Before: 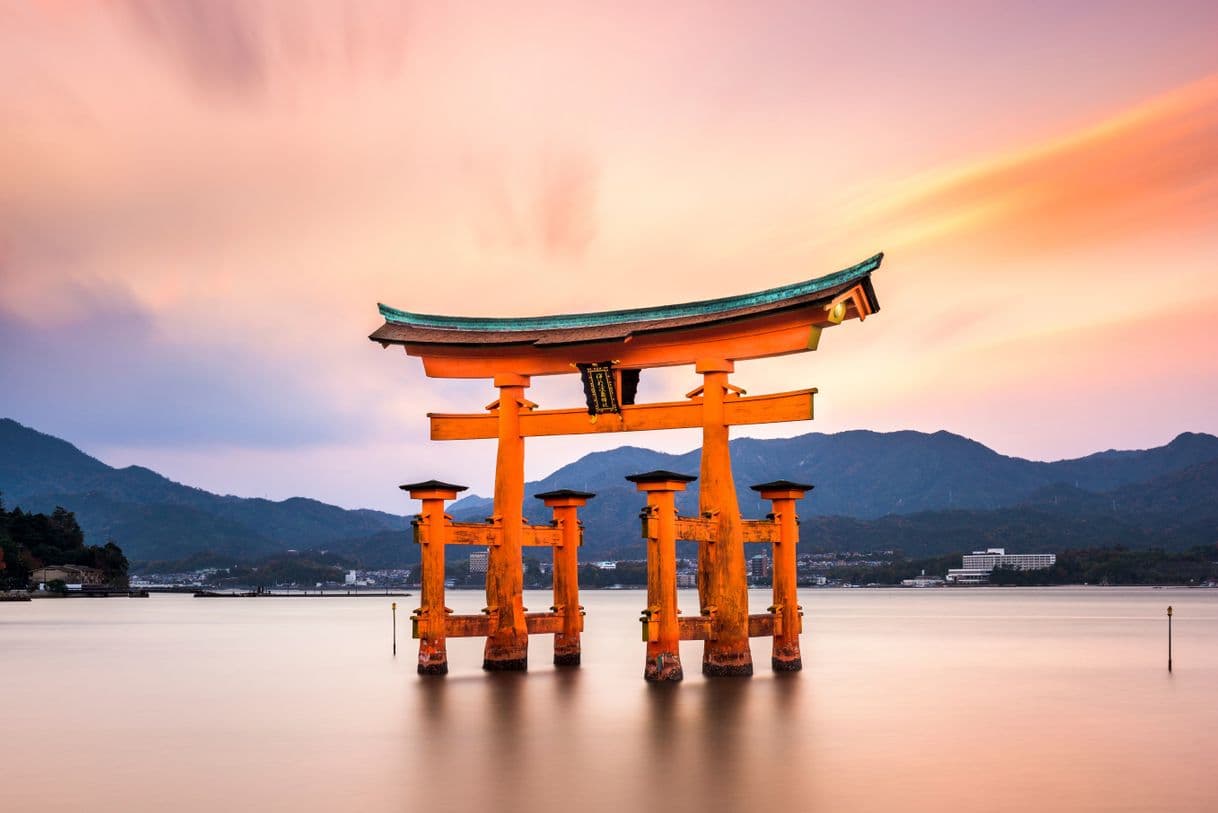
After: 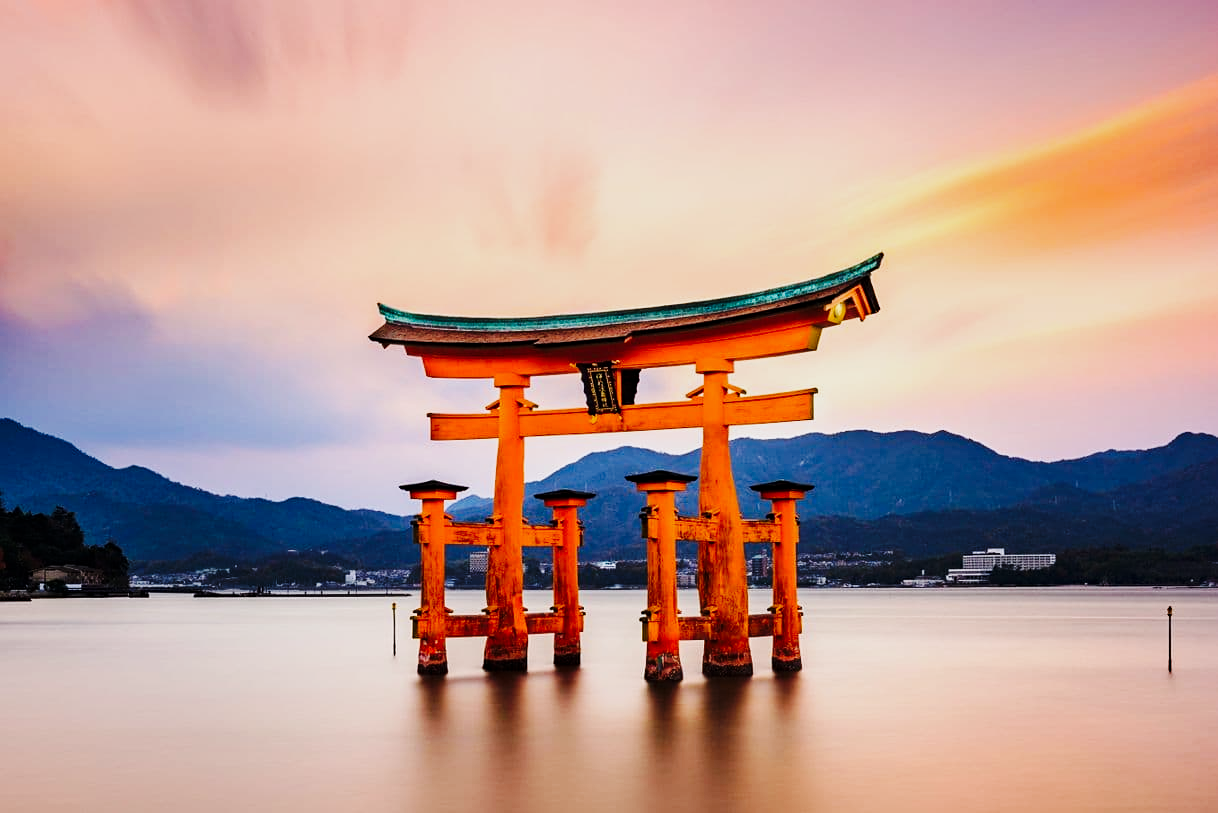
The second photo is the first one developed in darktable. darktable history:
exposure: exposure -0.558 EV, compensate highlight preservation false
base curve: curves: ch0 [(0, 0) (0.036, 0.025) (0.121, 0.166) (0.206, 0.329) (0.605, 0.79) (1, 1)], preserve colors none
sharpen: amount 0.217
haze removal: compatibility mode true, adaptive false
